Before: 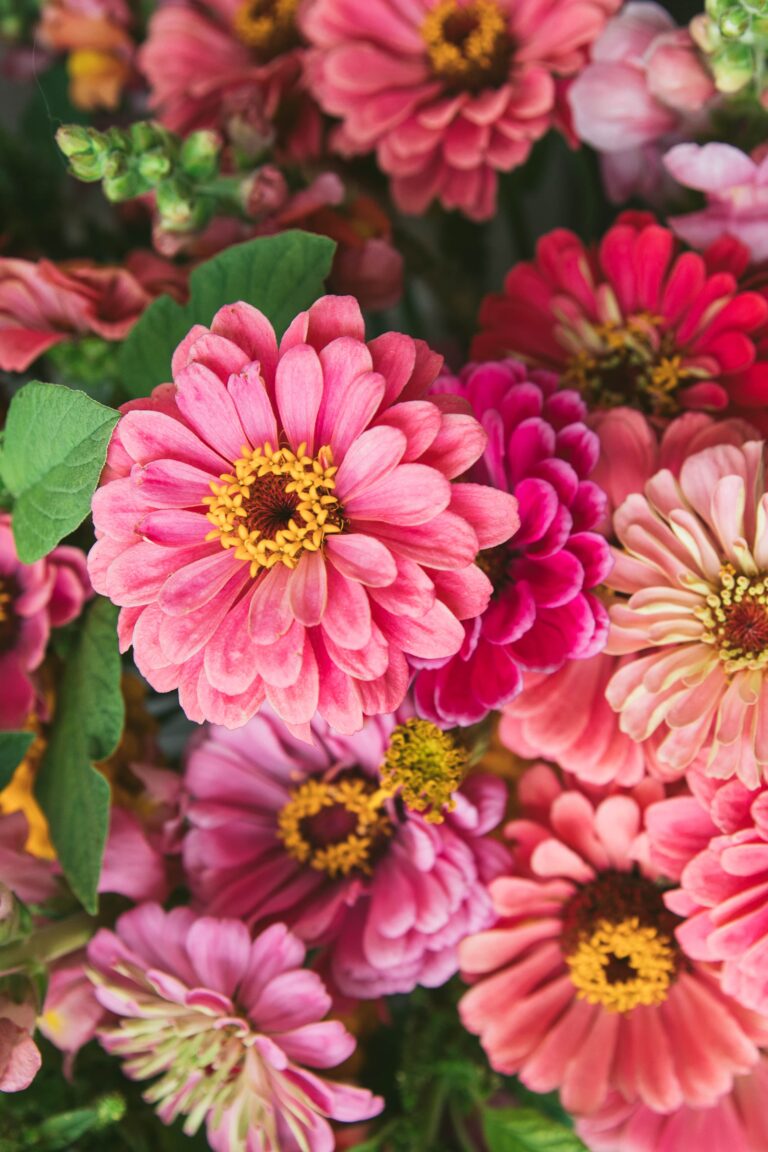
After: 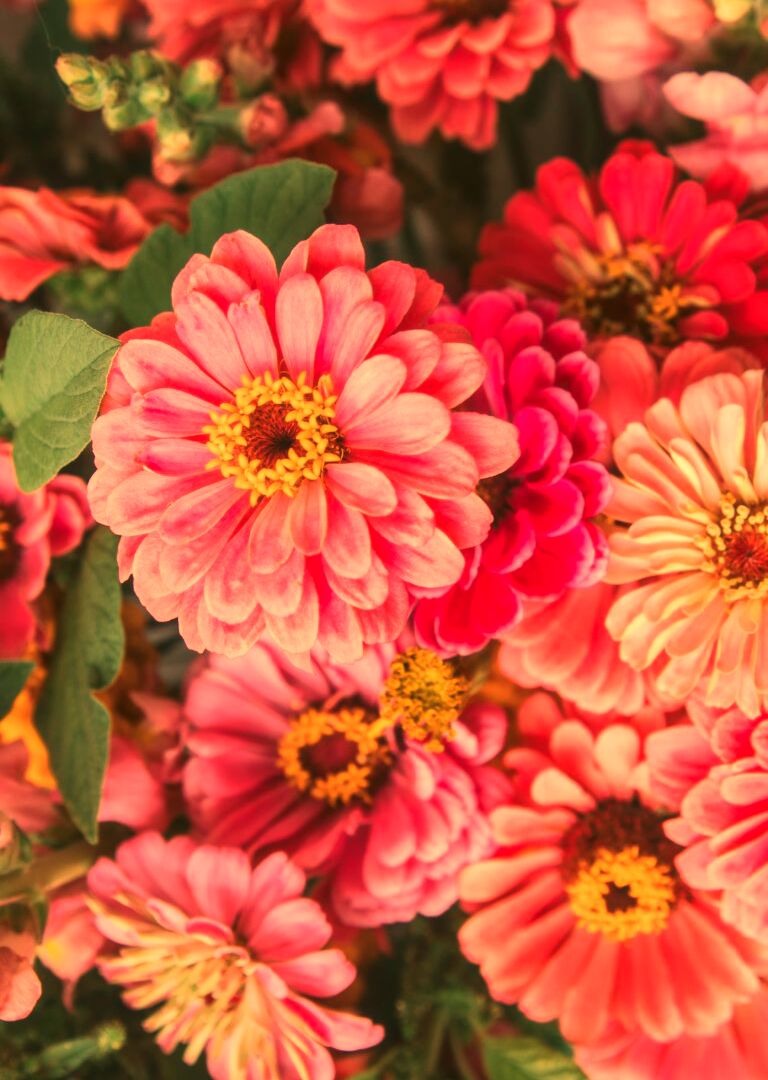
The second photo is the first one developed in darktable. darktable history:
white balance: red 1.467, blue 0.684
color zones: curves: ch0 [(0, 0.5) (0.143, 0.5) (0.286, 0.456) (0.429, 0.5) (0.571, 0.5) (0.714, 0.5) (0.857, 0.5) (1, 0.5)]; ch1 [(0, 0.5) (0.143, 0.5) (0.286, 0.422) (0.429, 0.5) (0.571, 0.5) (0.714, 0.5) (0.857, 0.5) (1, 0.5)]
contrast equalizer: octaves 7, y [[0.502, 0.505, 0.512, 0.529, 0.564, 0.588], [0.5 ×6], [0.502, 0.505, 0.512, 0.529, 0.564, 0.588], [0, 0.001, 0.001, 0.004, 0.008, 0.011], [0, 0.001, 0.001, 0.004, 0.008, 0.011]], mix -1
crop and rotate: top 6.25%
local contrast: on, module defaults
